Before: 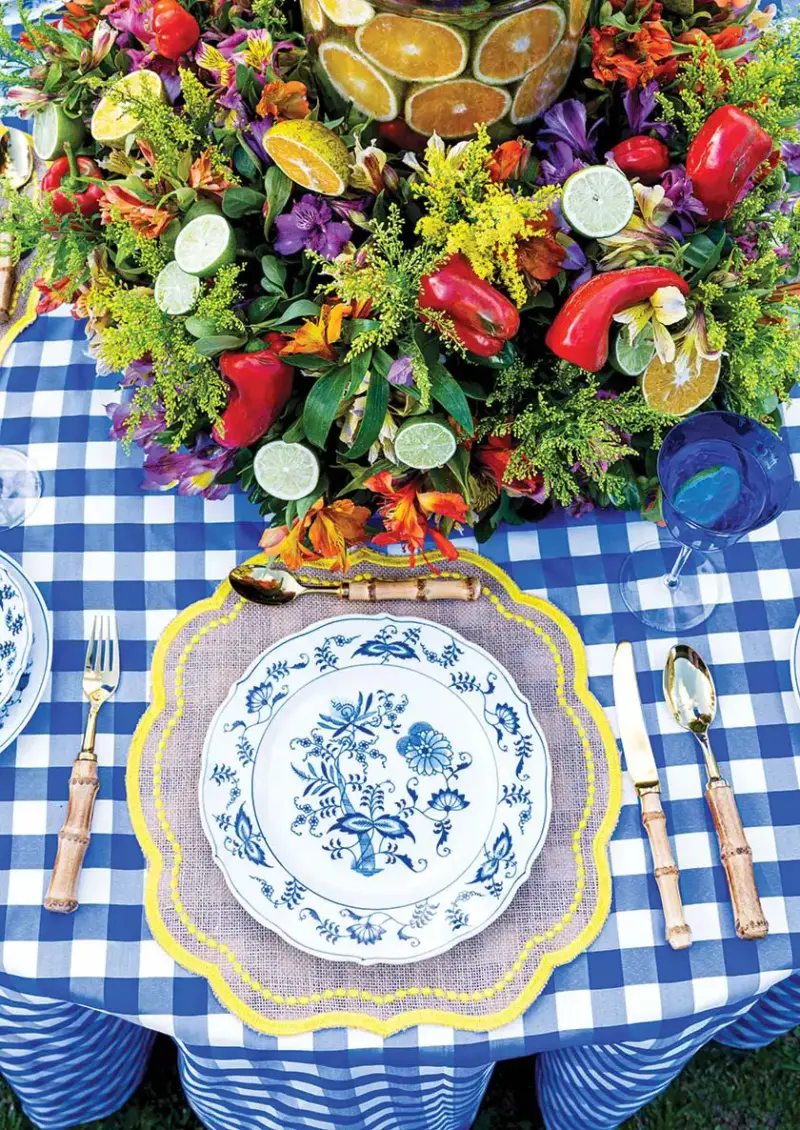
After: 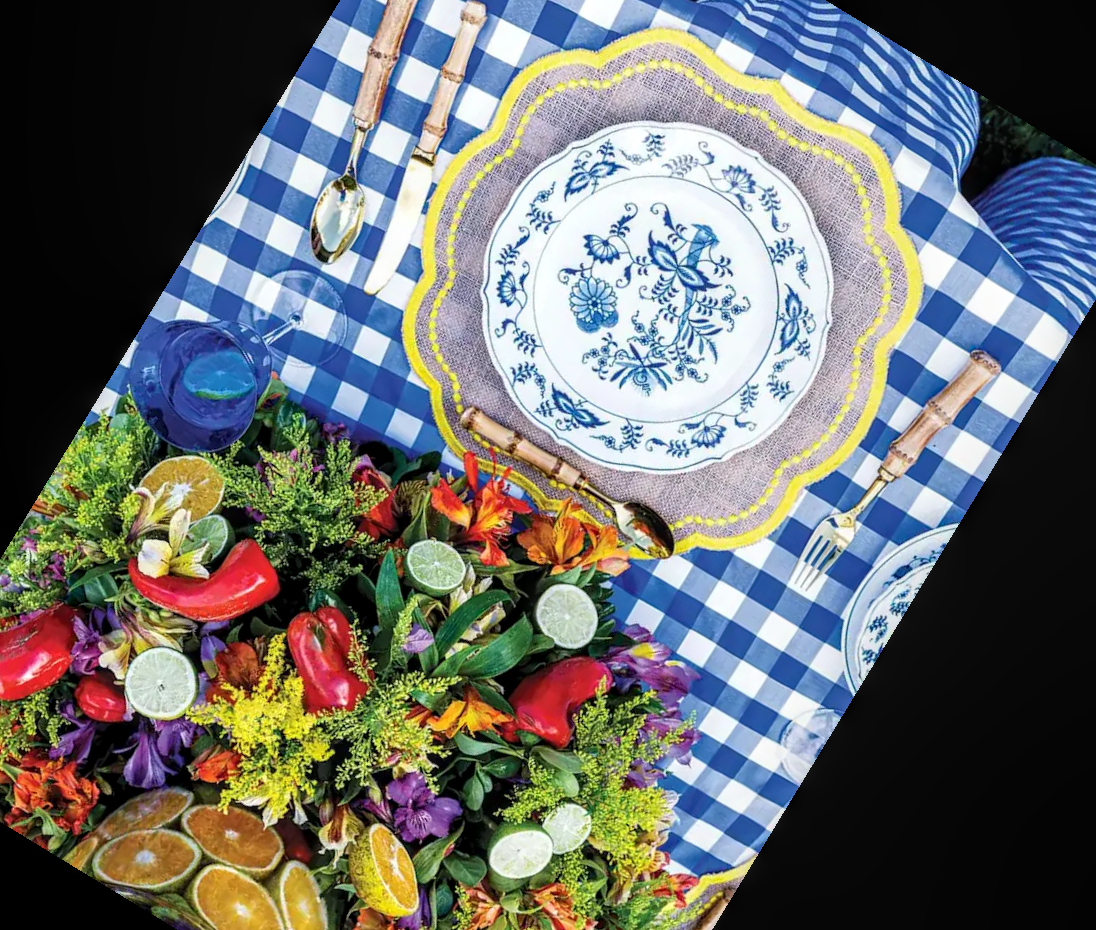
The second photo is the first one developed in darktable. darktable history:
local contrast: on, module defaults
crop and rotate: angle 148.68°, left 9.111%, top 15.603%, right 4.588%, bottom 17.041%
